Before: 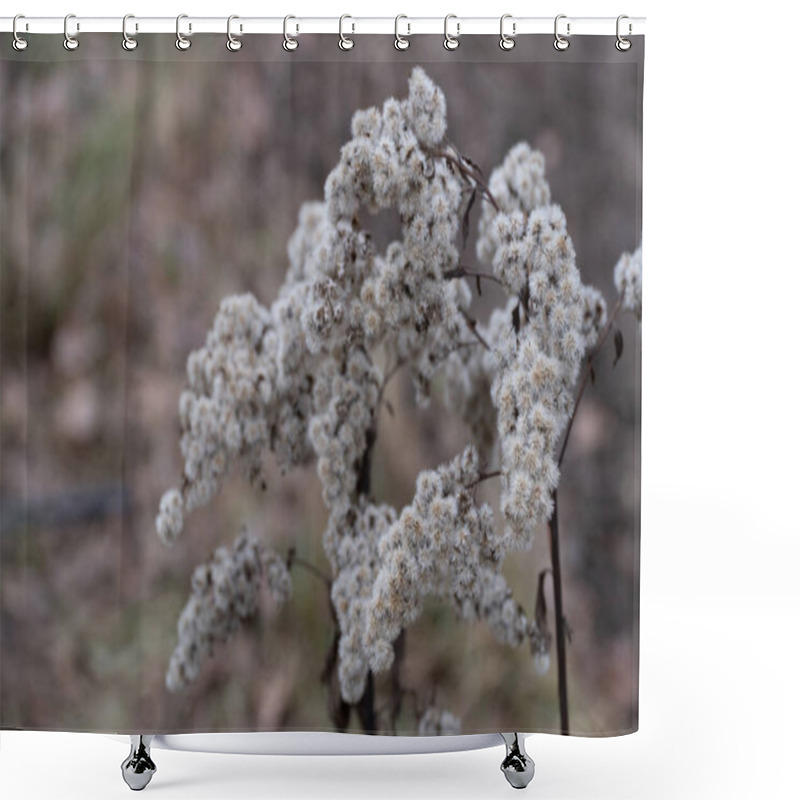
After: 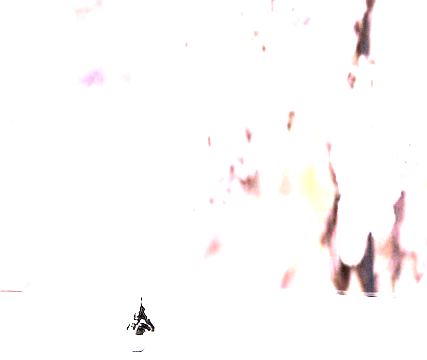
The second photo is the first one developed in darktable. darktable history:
exposure: black level correction 0, exposure 4 EV, compensate exposure bias true, compensate highlight preservation false
crop and rotate: top 54.778%, right 46.61%, bottom 0.159%
color balance: contrast 10%
grain: coarseness 0.09 ISO
white balance: red 1.188, blue 1.11
